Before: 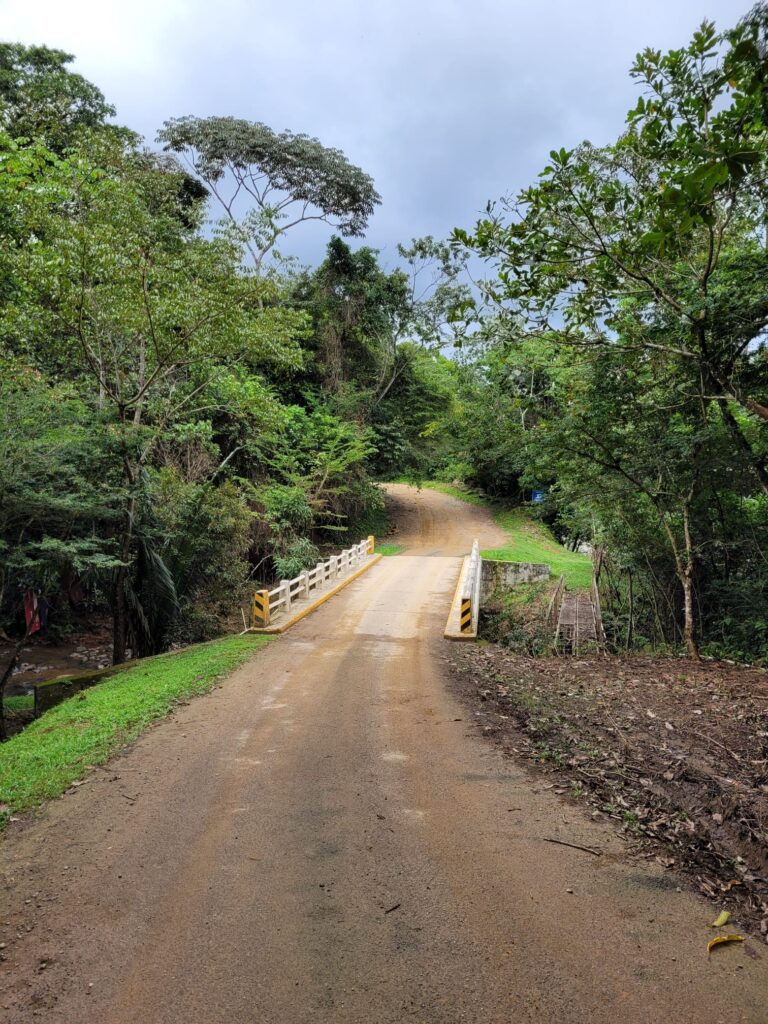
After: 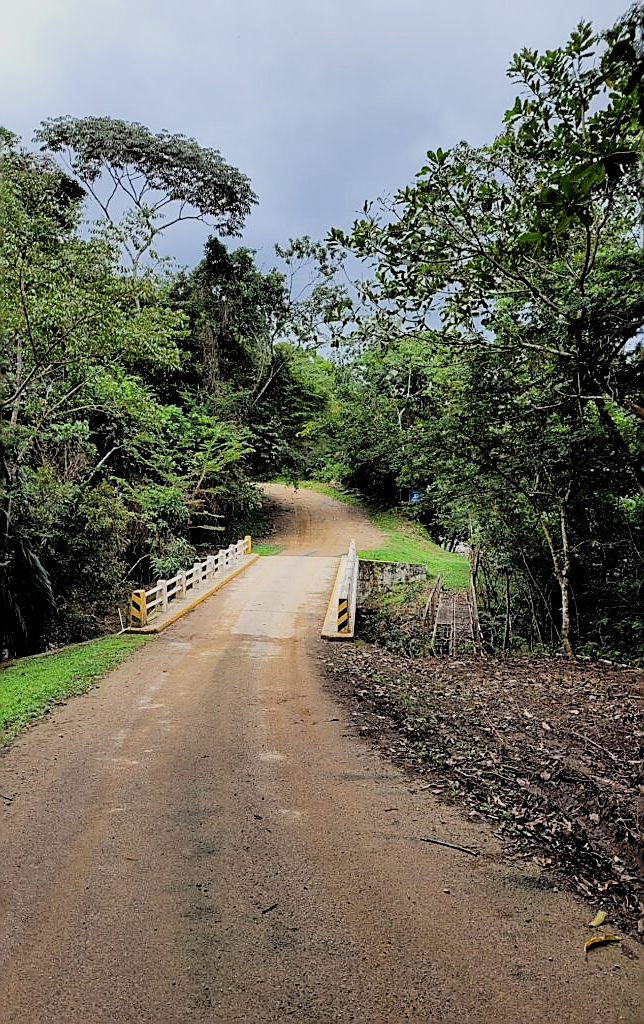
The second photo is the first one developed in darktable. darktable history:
crop: left 16.145%
sharpen: radius 1.4, amount 1.25, threshold 0.7
filmic rgb: black relative exposure -5 EV, hardness 2.88, contrast 1.2
